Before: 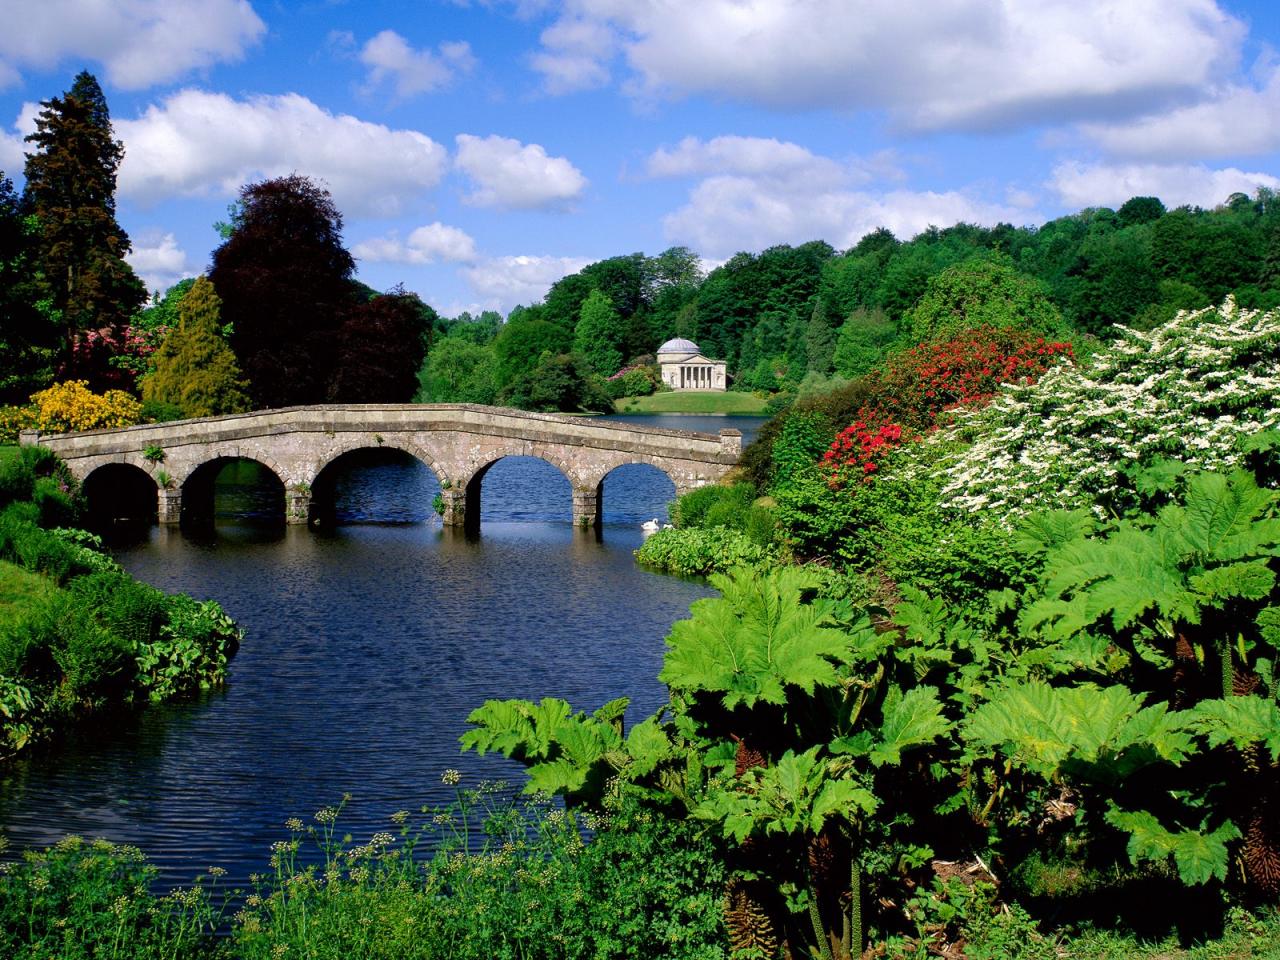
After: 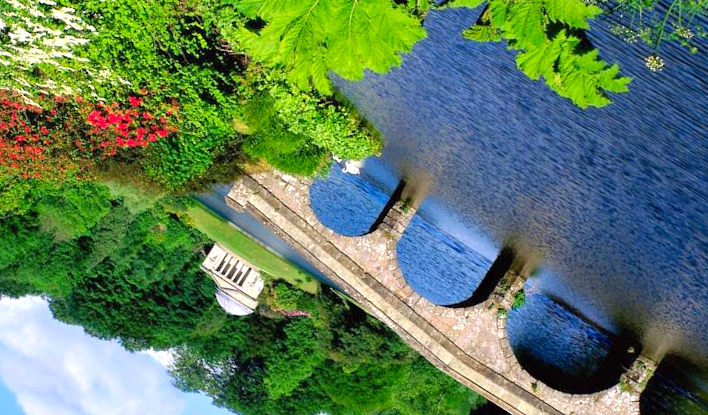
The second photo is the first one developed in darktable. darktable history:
contrast brightness saturation: contrast 0.027, brightness 0.06, saturation 0.126
crop and rotate: angle 147.68°, left 9.164%, top 15.569%, right 4.583%, bottom 17.006%
exposure: black level correction 0, exposure 0.5 EV, compensate exposure bias true, compensate highlight preservation false
color calibration: output R [1.003, 0.027, -0.041, 0], output G [-0.018, 1.043, -0.038, 0], output B [0.071, -0.086, 1.017, 0], gray › normalize channels true, illuminant same as pipeline (D50), adaptation XYZ, x 0.345, y 0.358, temperature 5012.9 K, gamut compression 0.005
